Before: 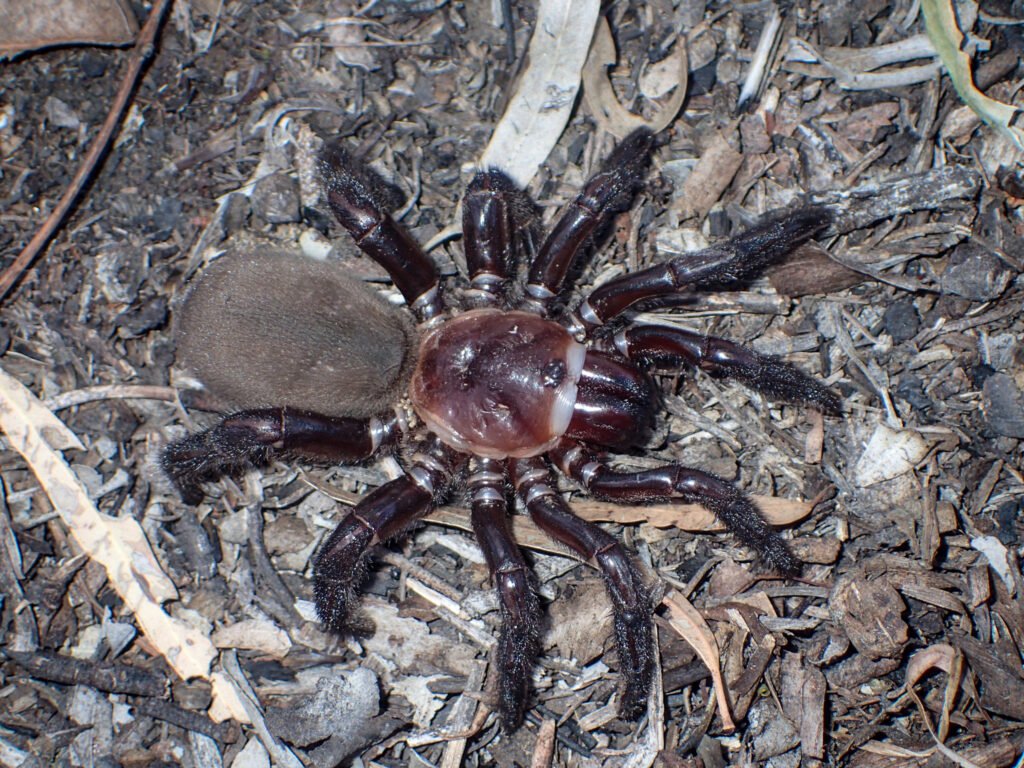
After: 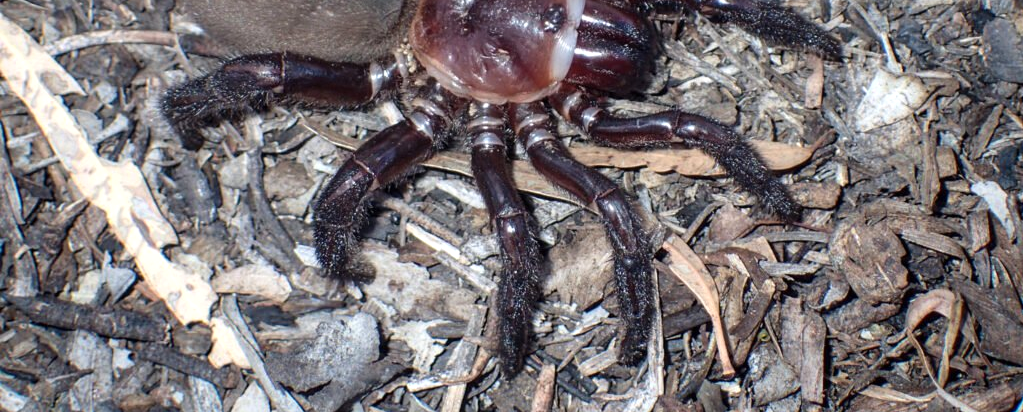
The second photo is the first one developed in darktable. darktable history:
crop and rotate: top 46.237%
exposure: exposure 0.236 EV, compensate highlight preservation false
